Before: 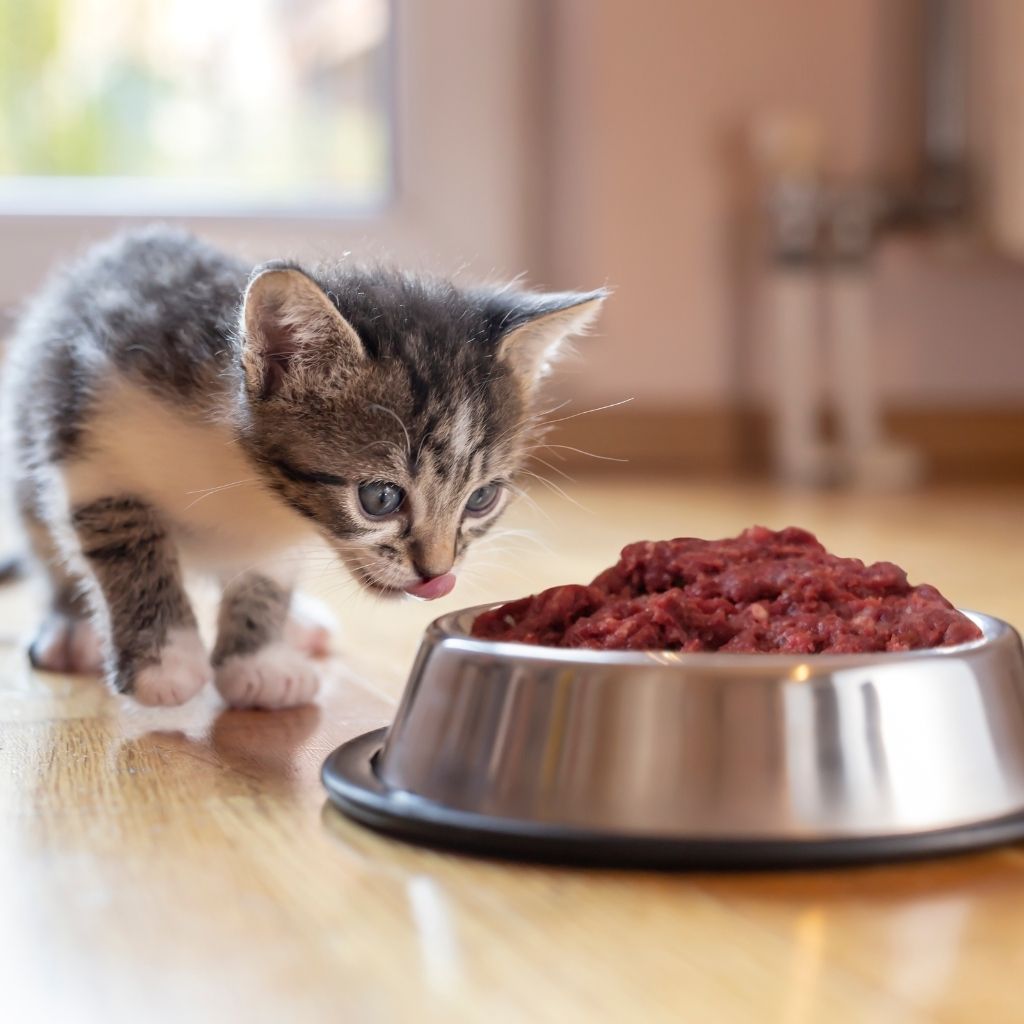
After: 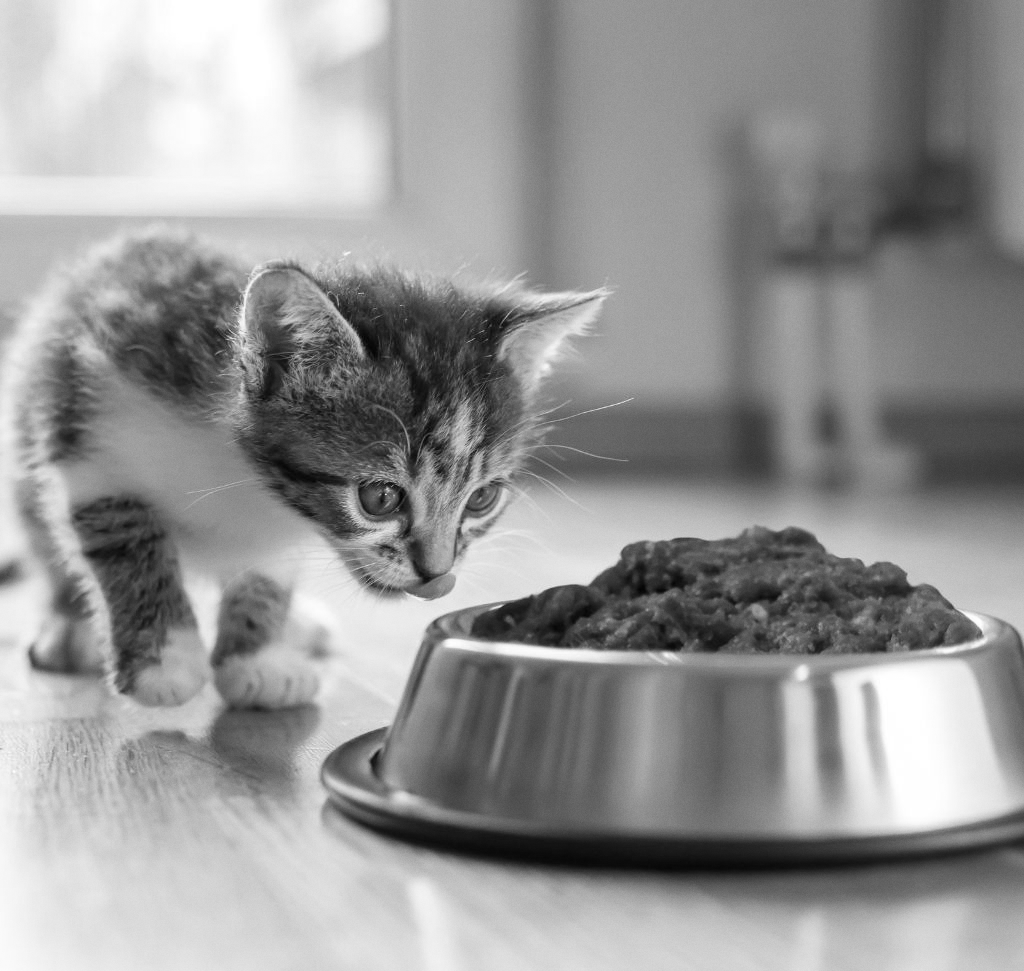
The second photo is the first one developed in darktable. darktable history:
monochrome: on, module defaults
crop and rotate: top 0%, bottom 5.097%
contrast brightness saturation: contrast 0.09, saturation 0.28
grain: coarseness 0.09 ISO, strength 10%
